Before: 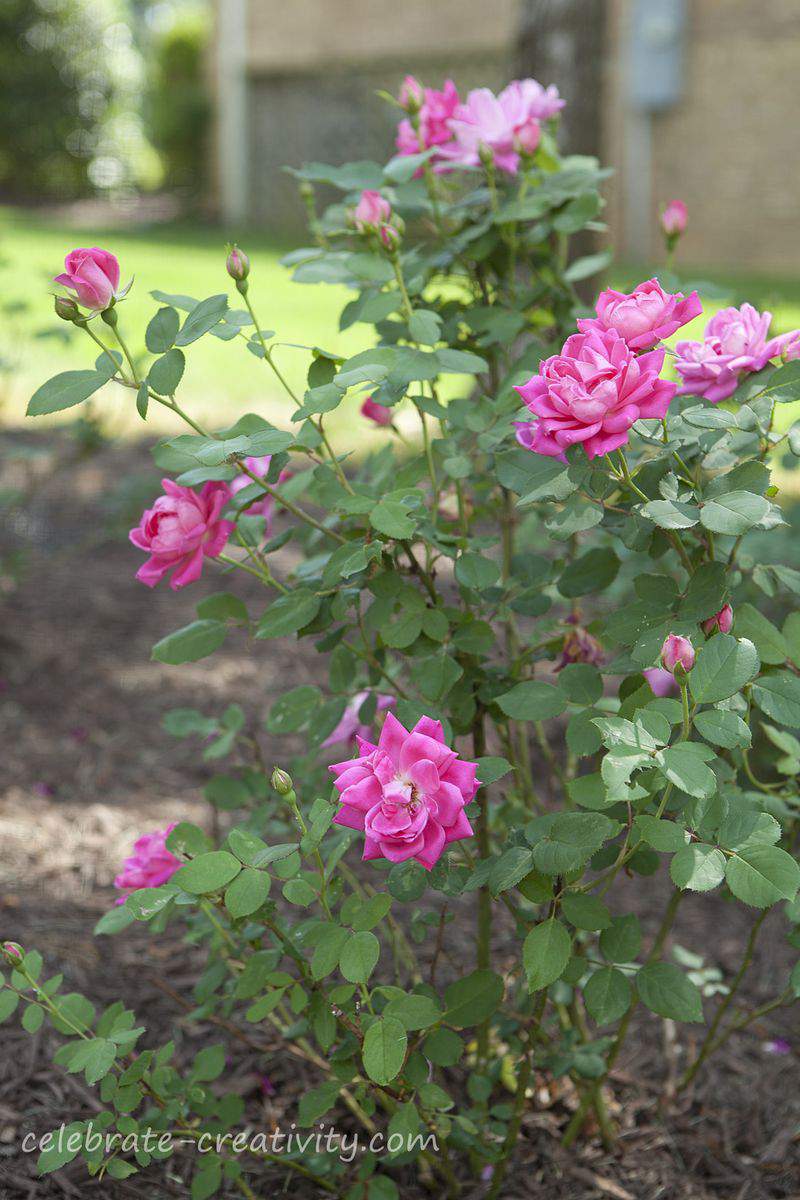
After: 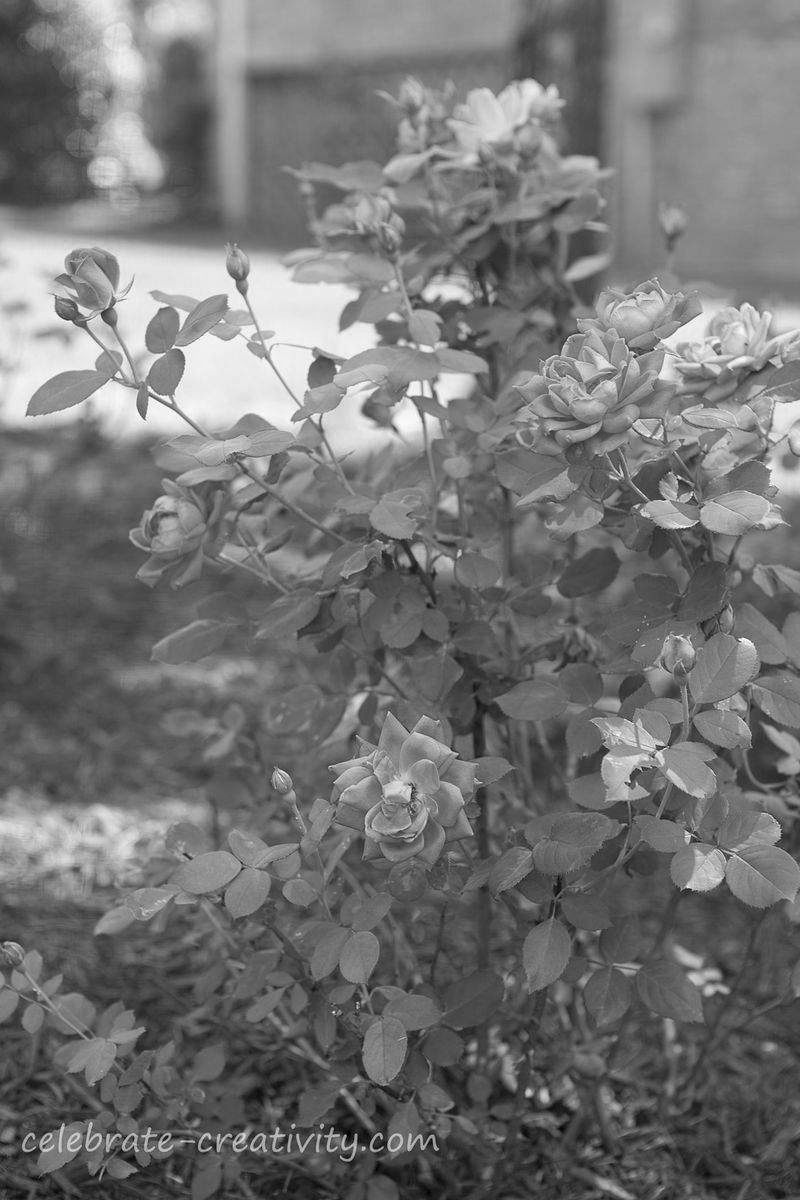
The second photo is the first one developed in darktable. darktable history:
monochrome: a 16.01, b -2.65, highlights 0.52
white balance: red 0.984, blue 1.059
